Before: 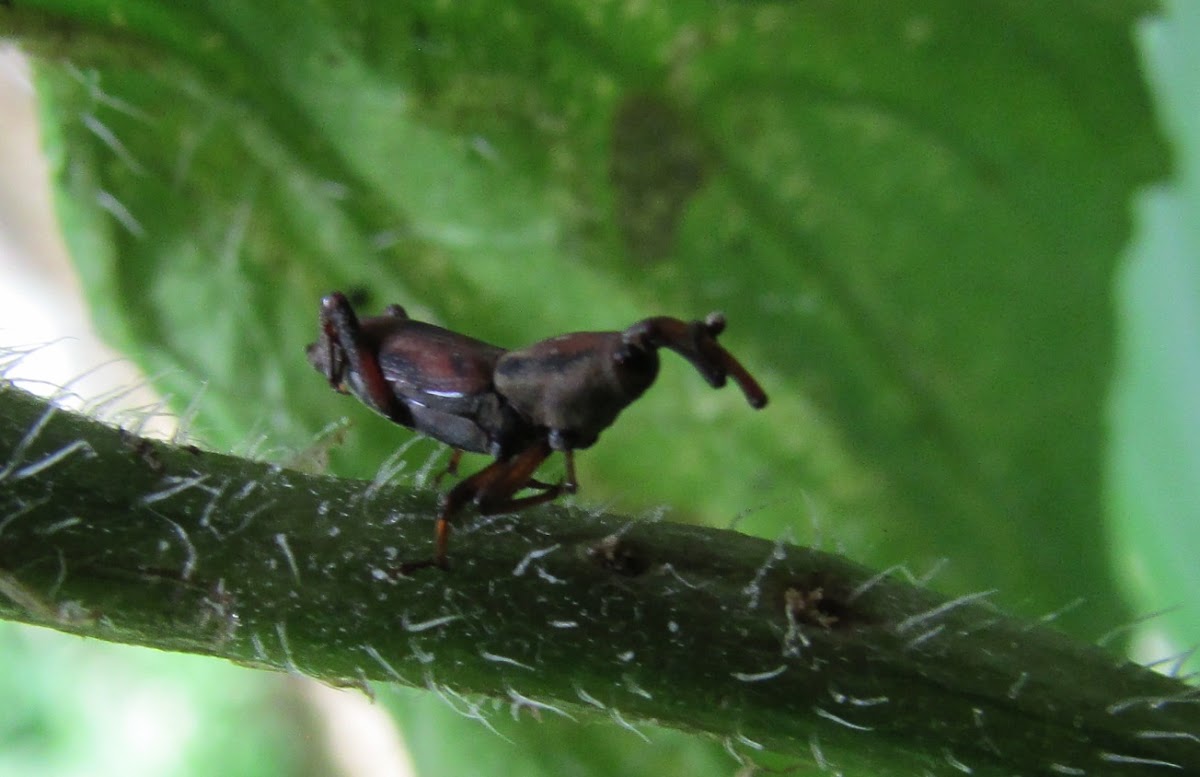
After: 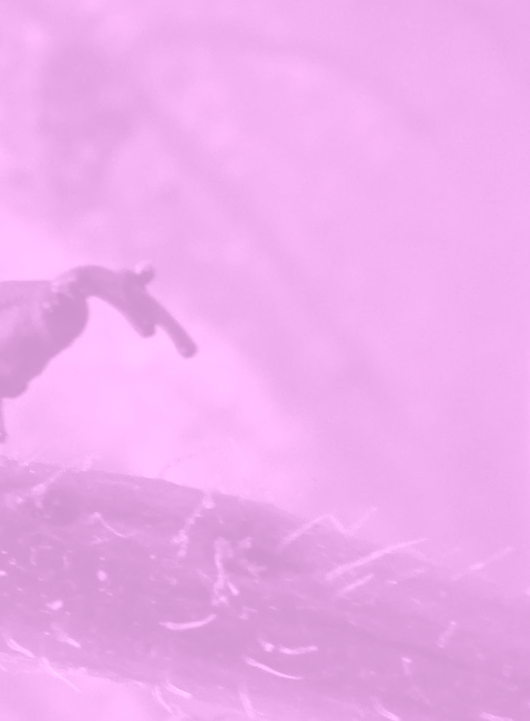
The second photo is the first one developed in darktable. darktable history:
color correction: highlights a* 15, highlights b* 31.55
crop: left 47.628%, top 6.643%, right 7.874%
colorize: hue 331.2°, saturation 75%, source mix 30.28%, lightness 70.52%, version 1
